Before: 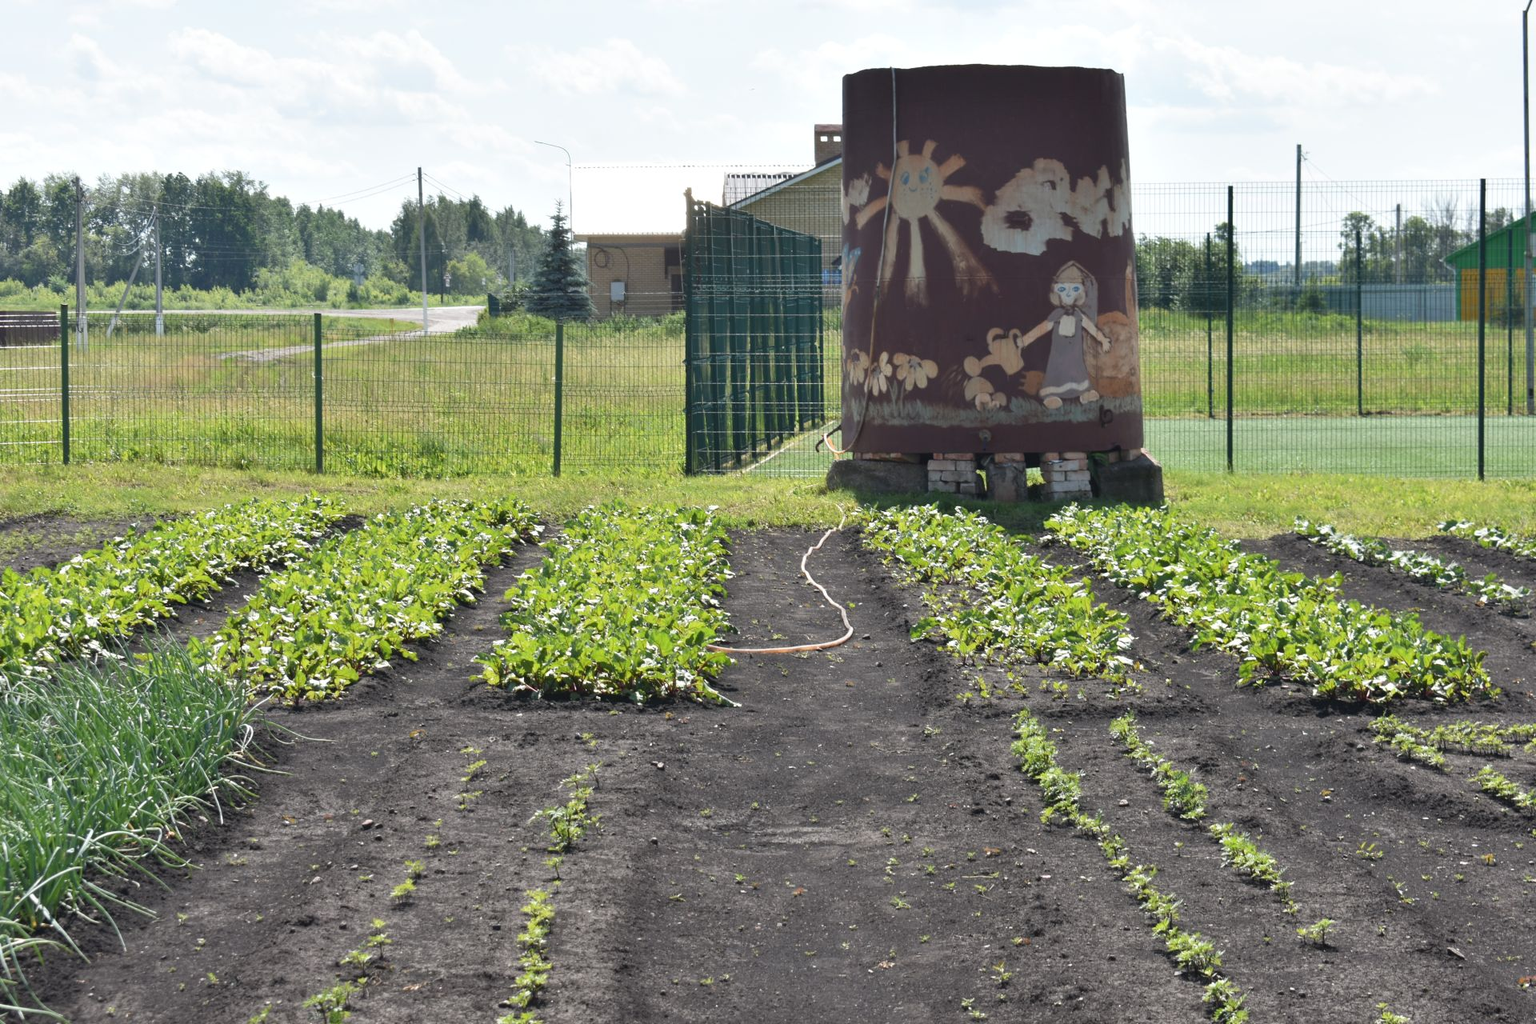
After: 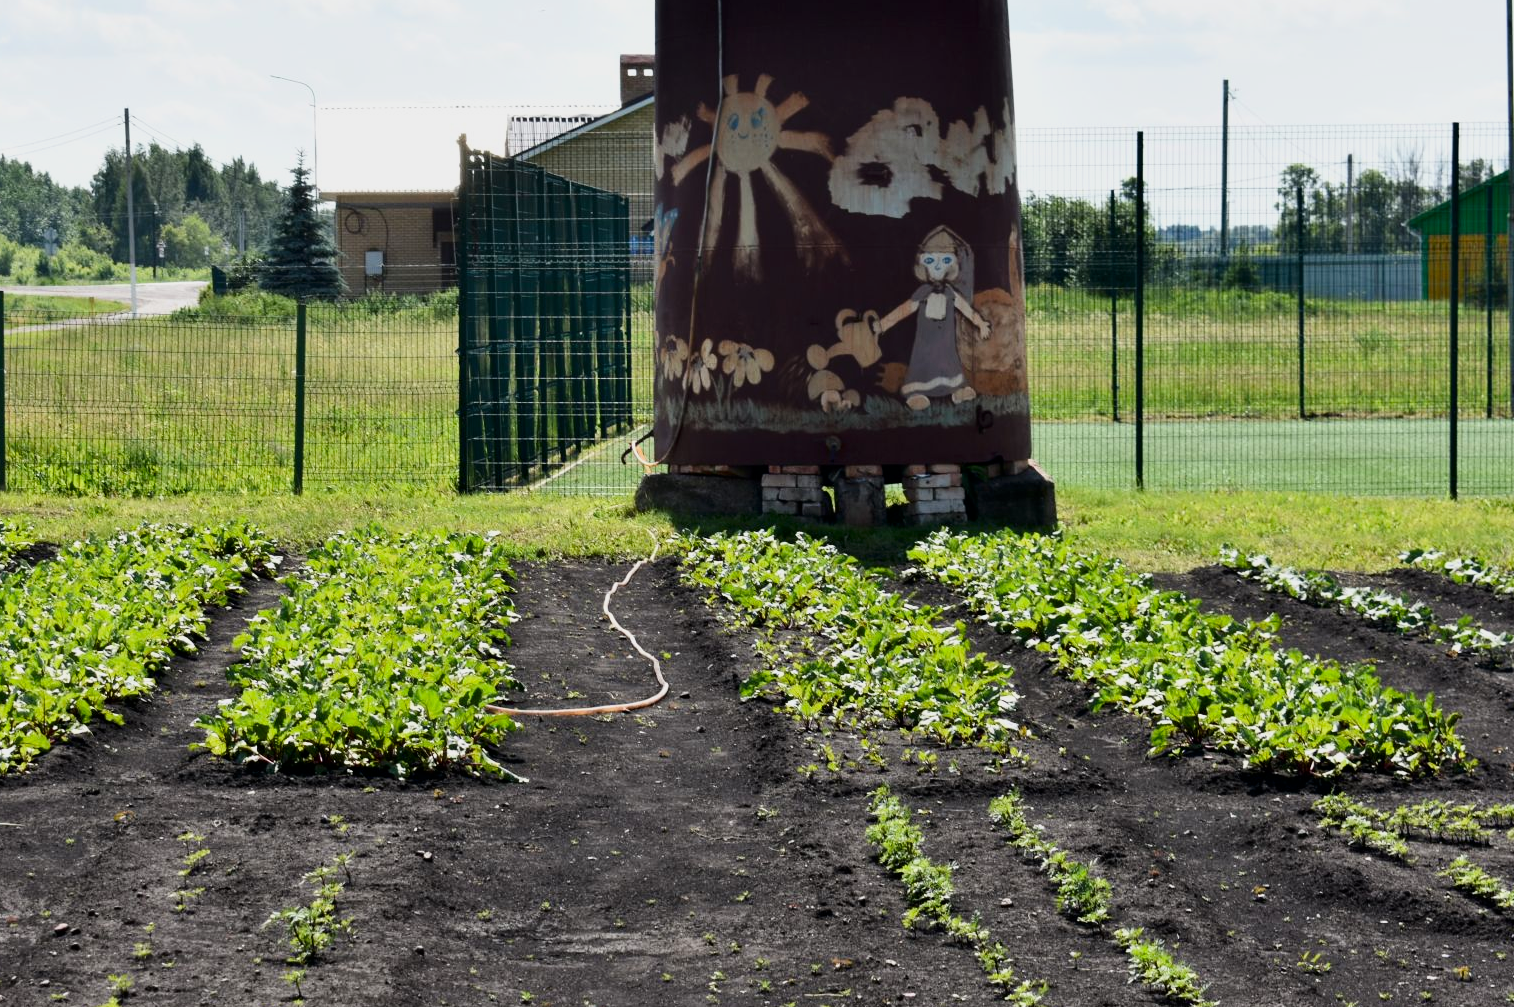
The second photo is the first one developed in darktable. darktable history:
filmic rgb: black relative exposure -5.83 EV, white relative exposure 3.4 EV, hardness 3.68
crop and rotate: left 20.74%, top 7.912%, right 0.375%, bottom 13.378%
white balance: emerald 1
contrast brightness saturation: contrast 0.21, brightness -0.11, saturation 0.21
